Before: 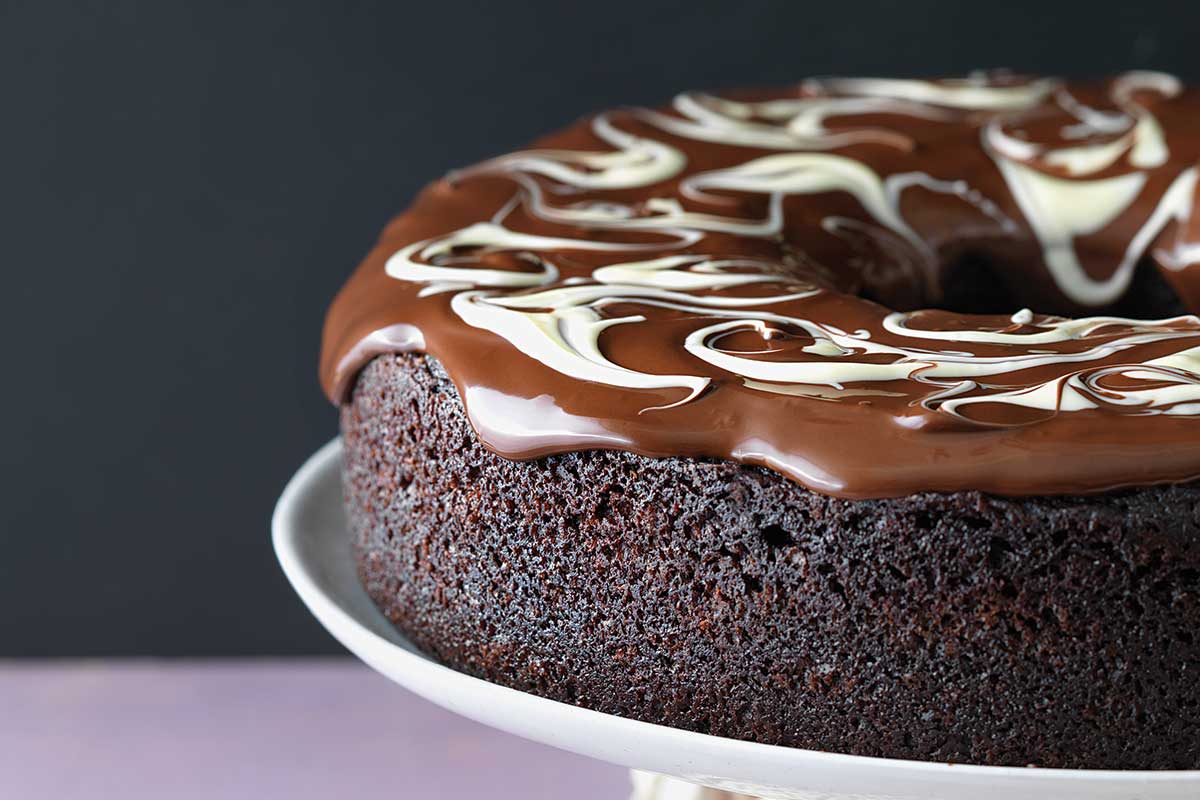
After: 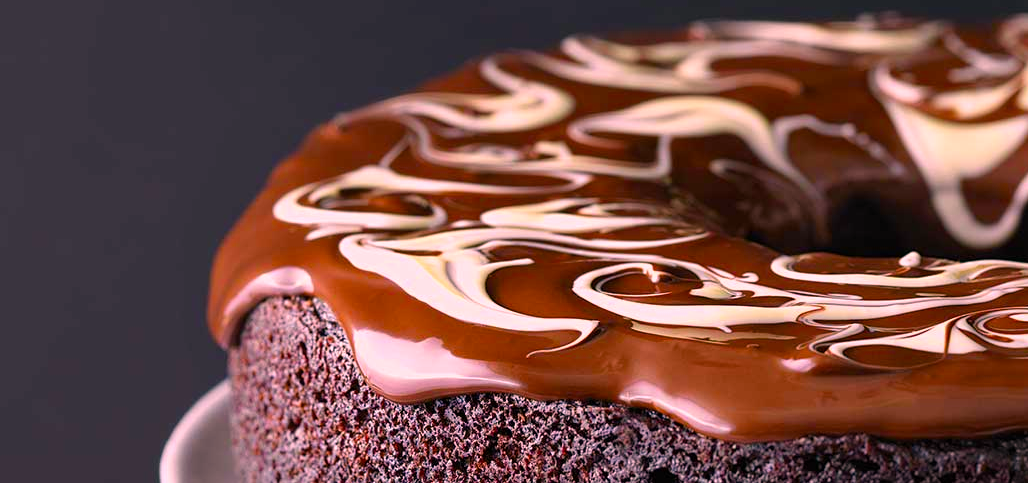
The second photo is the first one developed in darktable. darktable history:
color correction: highlights a* 21.88, highlights b* 22.25
crop and rotate: left 9.345%, top 7.22%, right 4.982%, bottom 32.331%
color balance rgb: perceptual saturation grading › global saturation 25%, global vibrance 20%
white balance: red 1.004, blue 1.096
